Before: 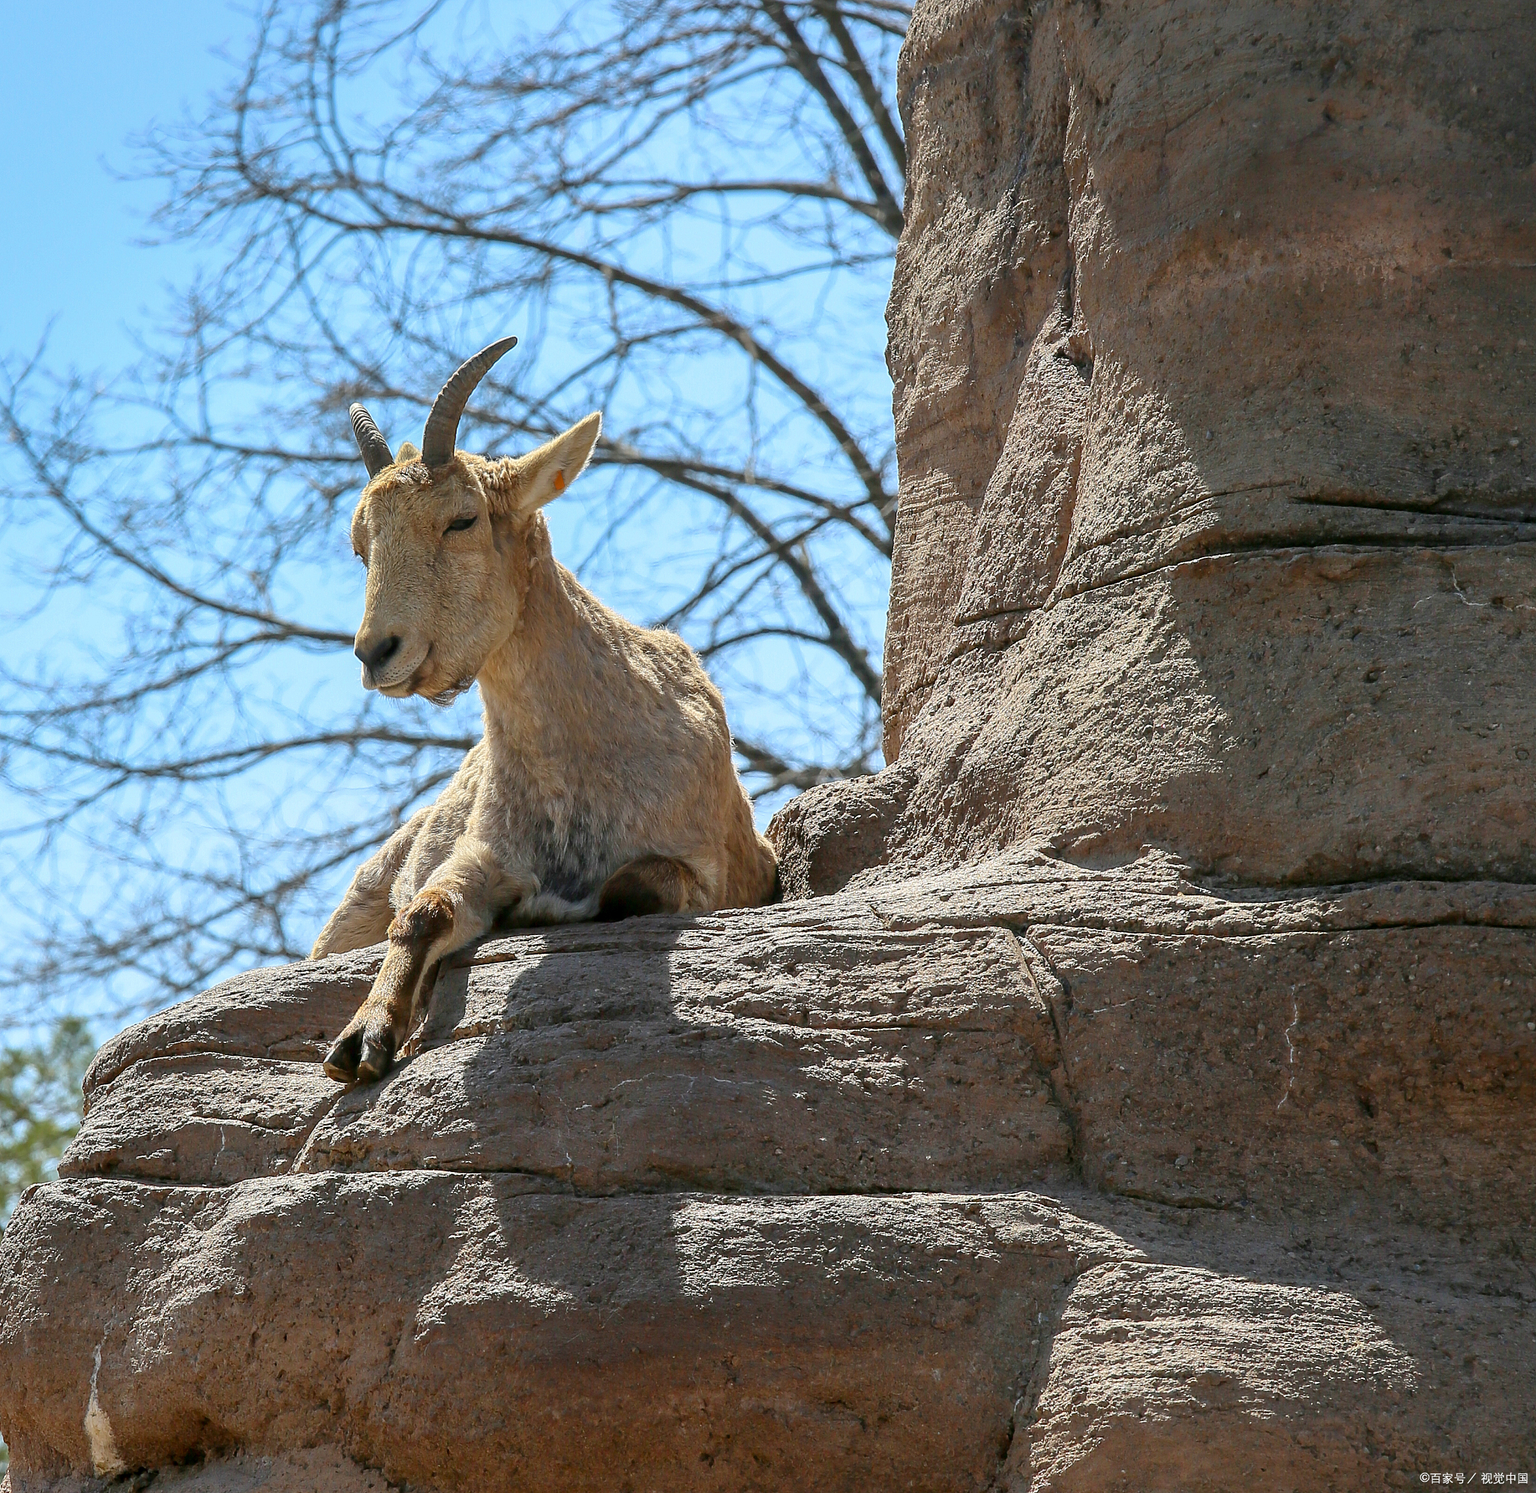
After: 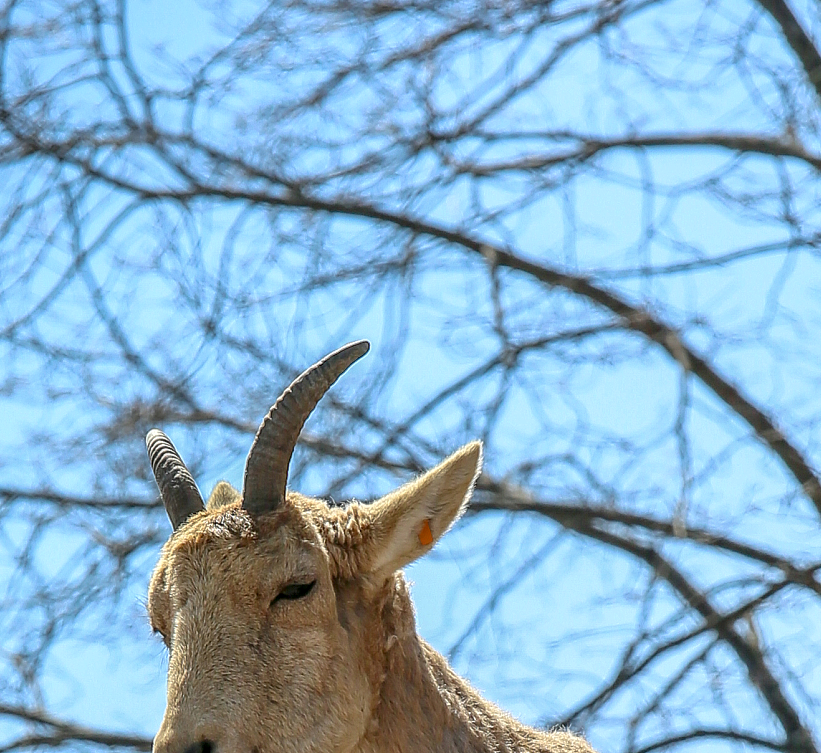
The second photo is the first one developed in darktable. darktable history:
local contrast: on, module defaults
crop: left 15.629%, top 5.457%, right 44.277%, bottom 56.676%
